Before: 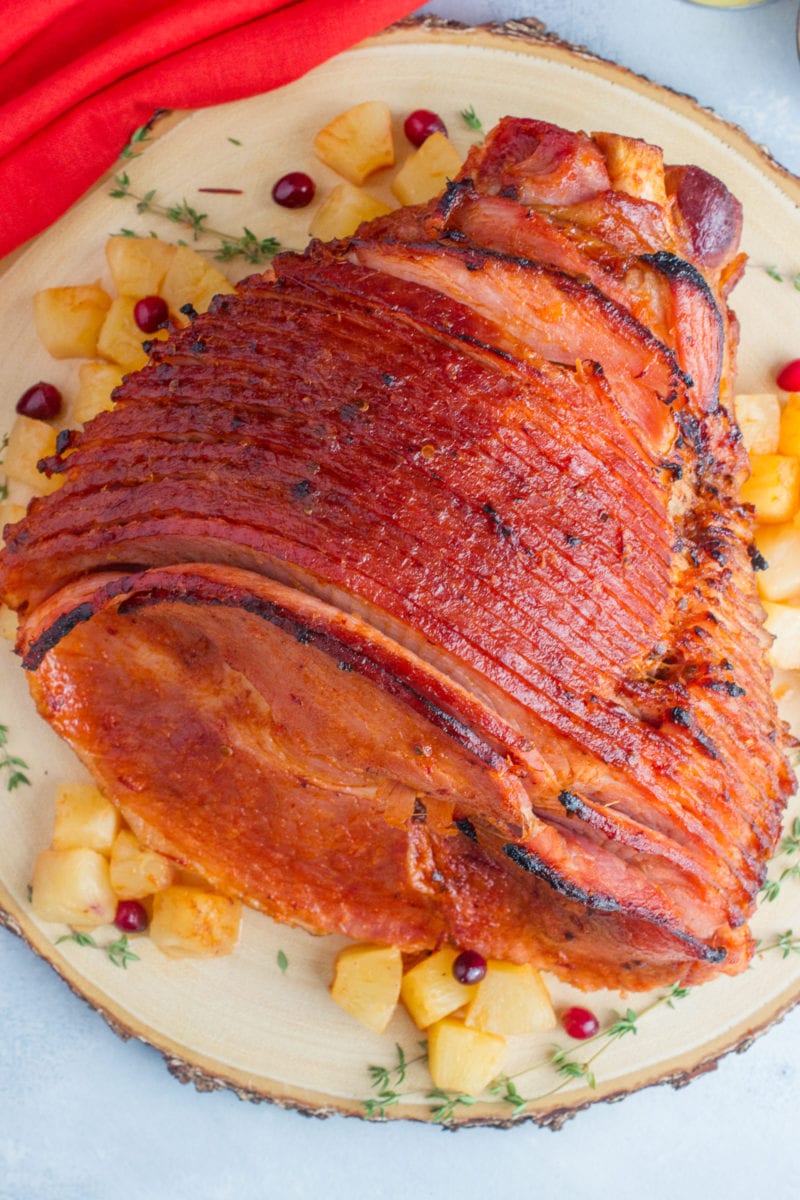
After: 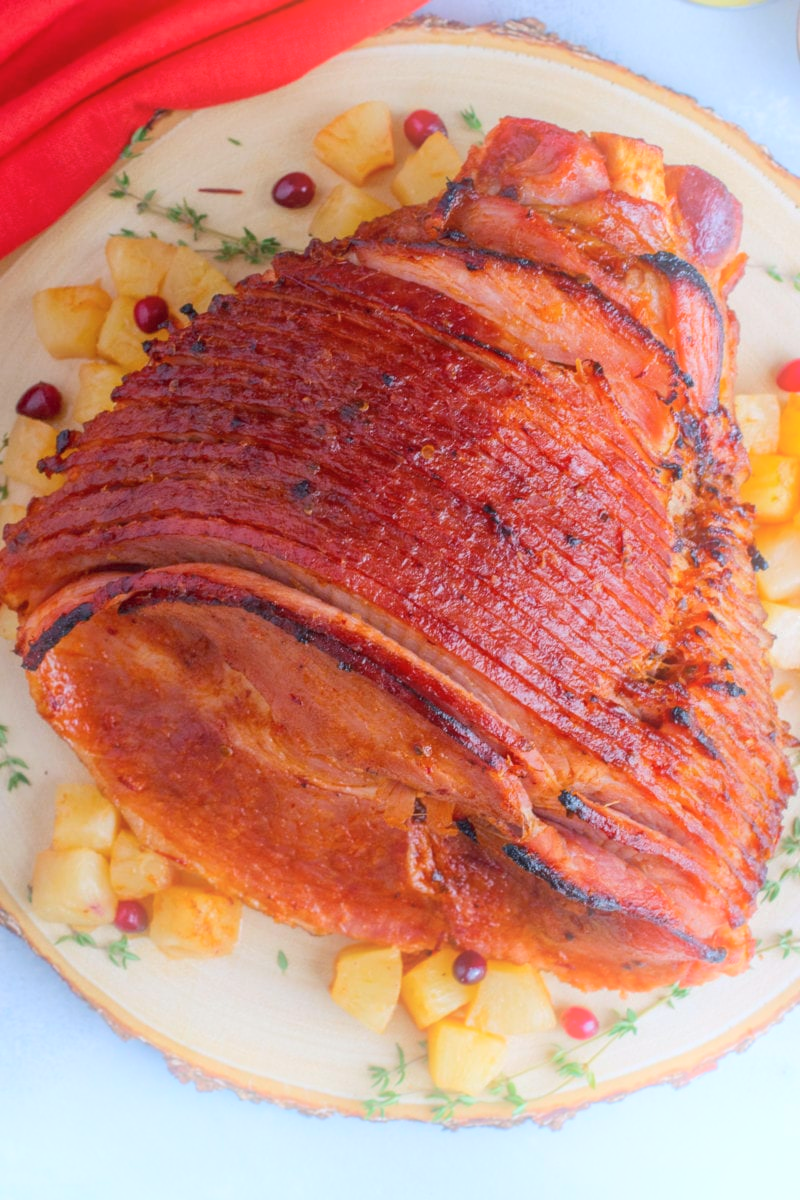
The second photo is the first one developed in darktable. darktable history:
shadows and highlights: on, module defaults
color calibration: illuminant as shot in camera, x 0.358, y 0.373, temperature 4628.91 K
bloom: on, module defaults
